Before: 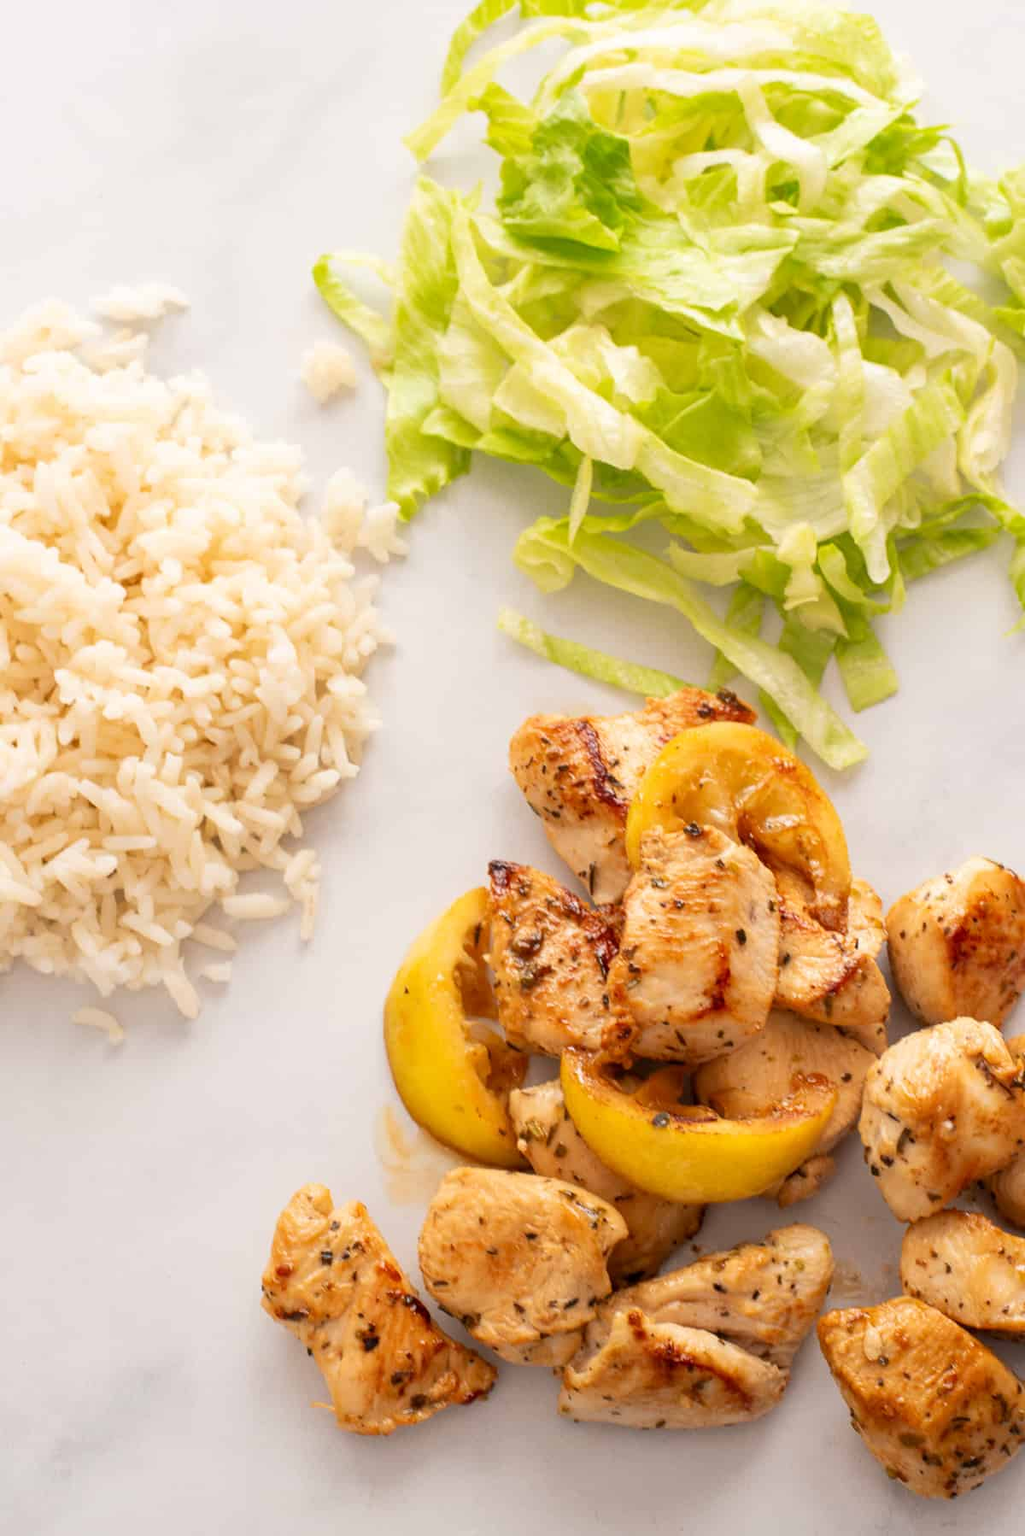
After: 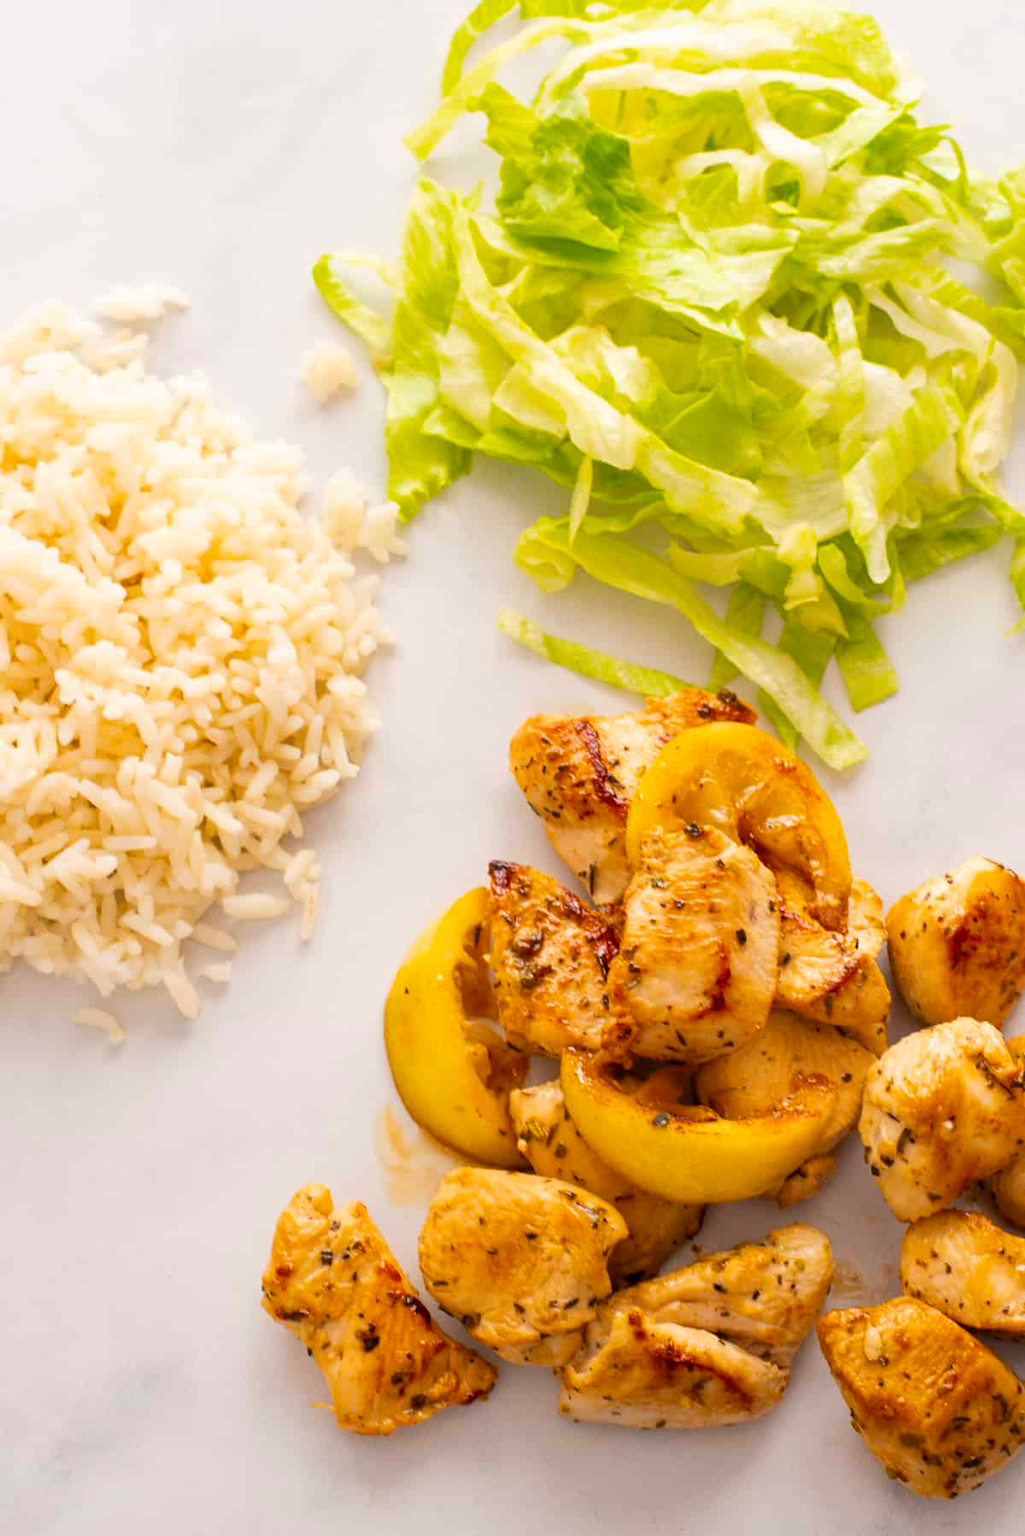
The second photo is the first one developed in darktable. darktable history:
color balance rgb: perceptual saturation grading › global saturation 29.64%
